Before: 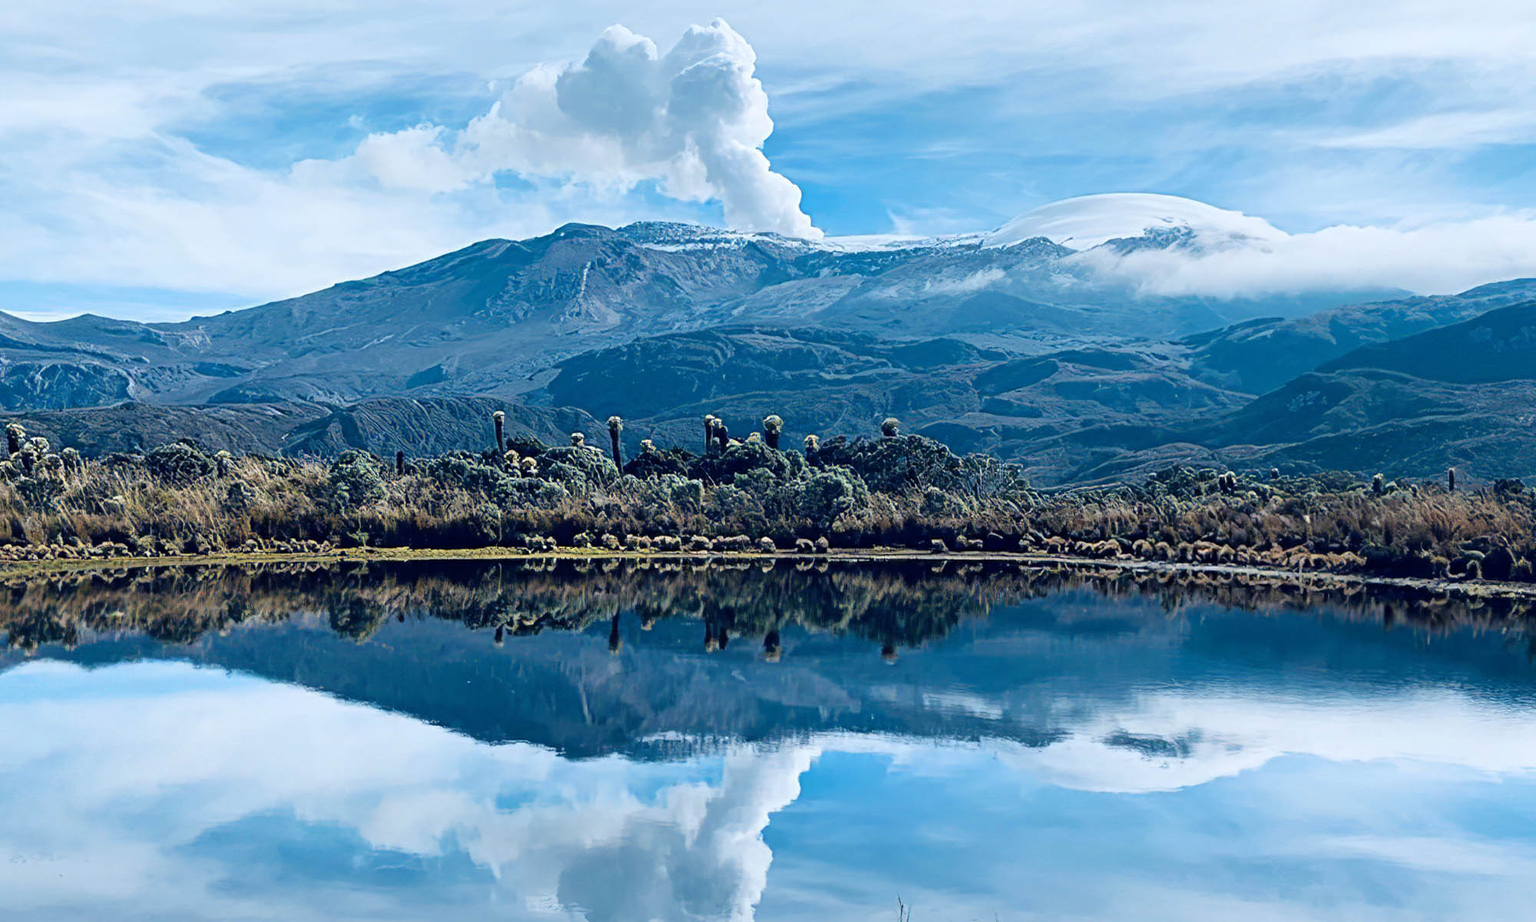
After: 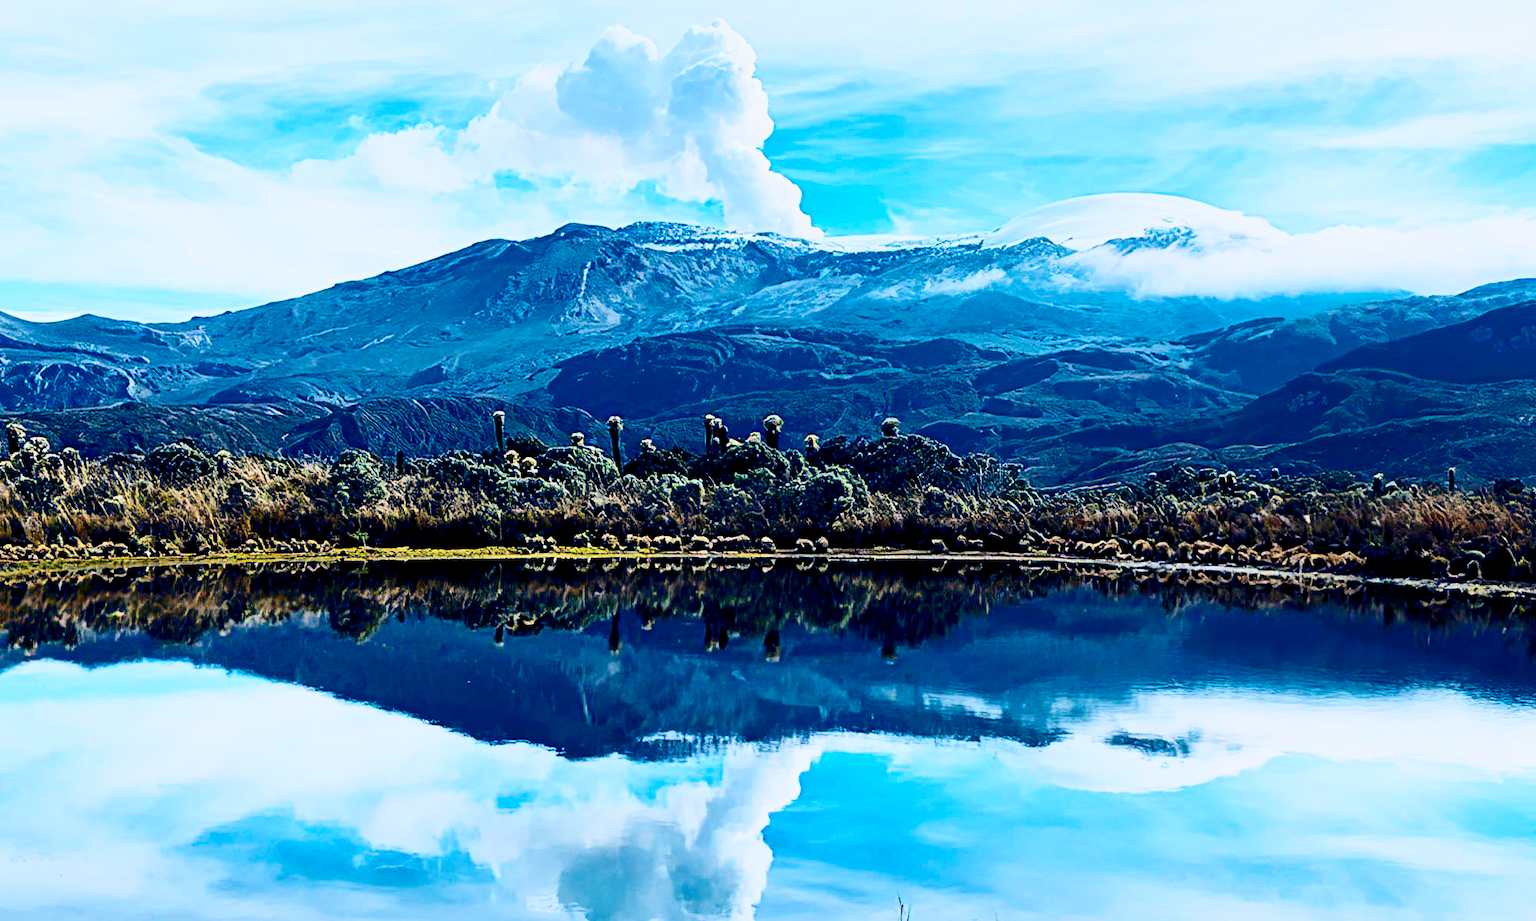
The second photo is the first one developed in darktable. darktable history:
exposure: exposure -0.109 EV, compensate highlight preservation false
contrast brightness saturation: contrast 0.404, brightness 0.045, saturation 0.259
color balance rgb: highlights gain › chroma 1.094%, highlights gain › hue 60.08°, linear chroma grading › global chroma 14.376%, perceptual saturation grading › global saturation 15.144%
filmic rgb: black relative exposure -11.87 EV, white relative exposure 5.4 EV, hardness 4.48, latitude 49.56%, contrast 1.14, preserve chrominance no, color science v3 (2019), use custom middle-gray values true
